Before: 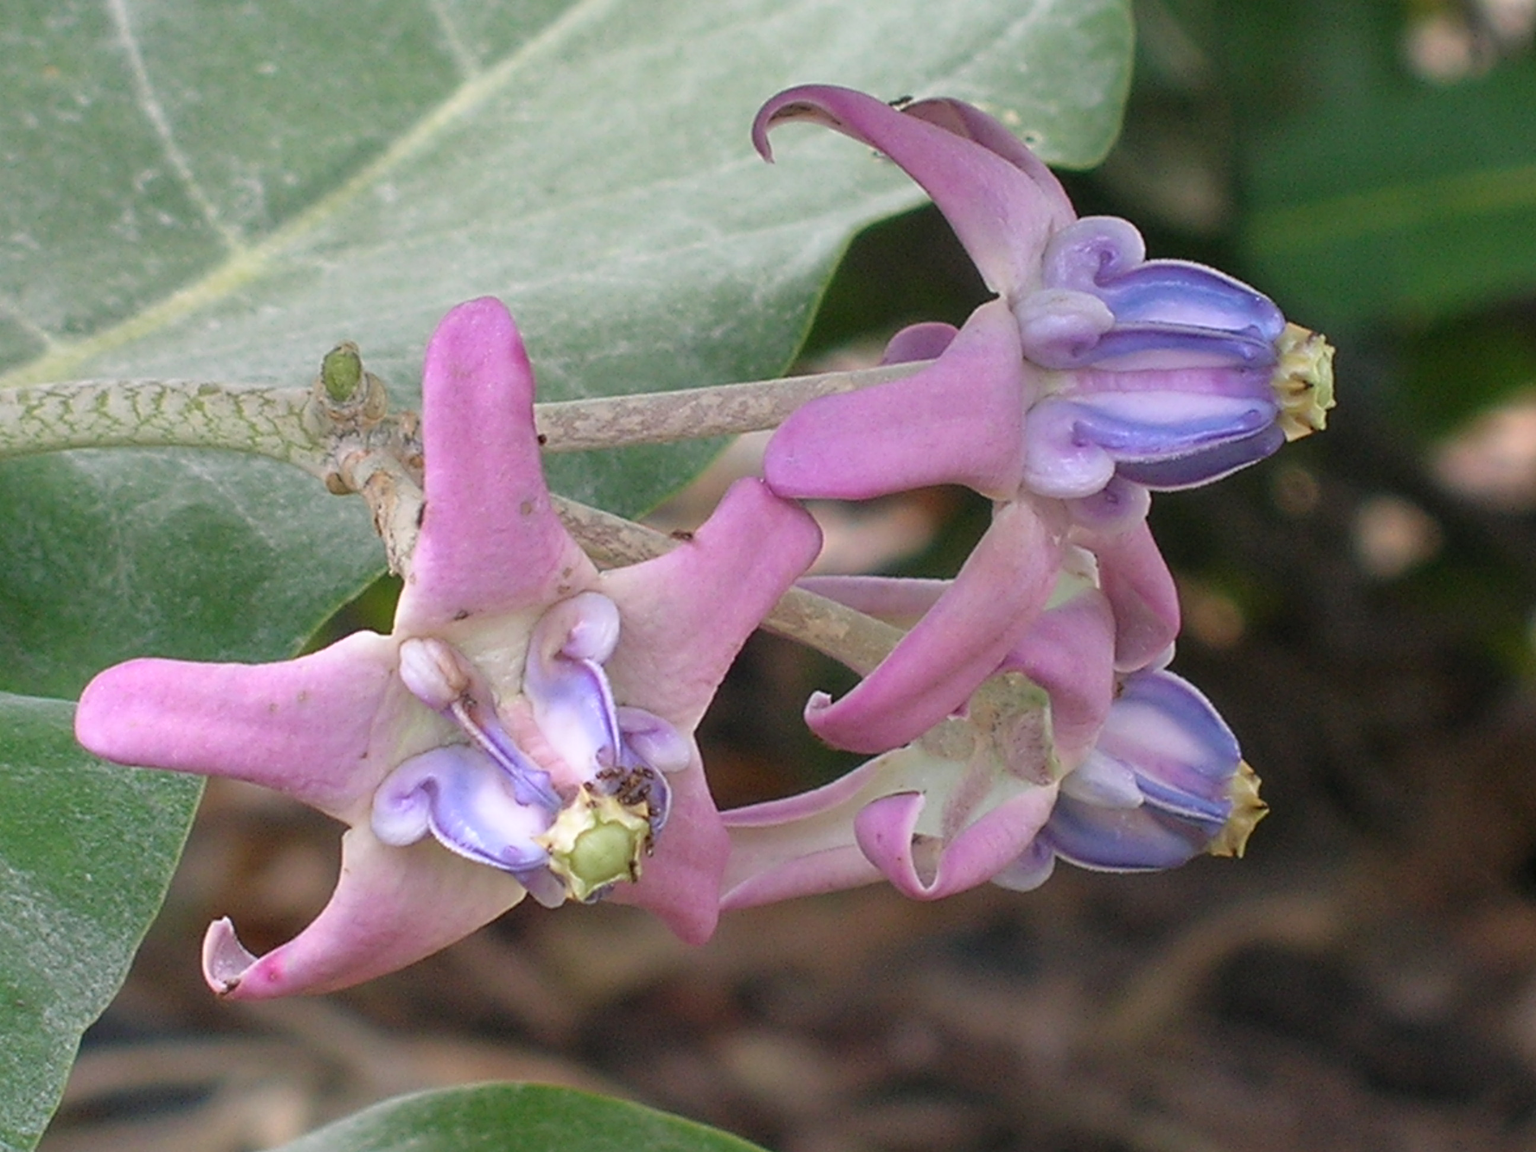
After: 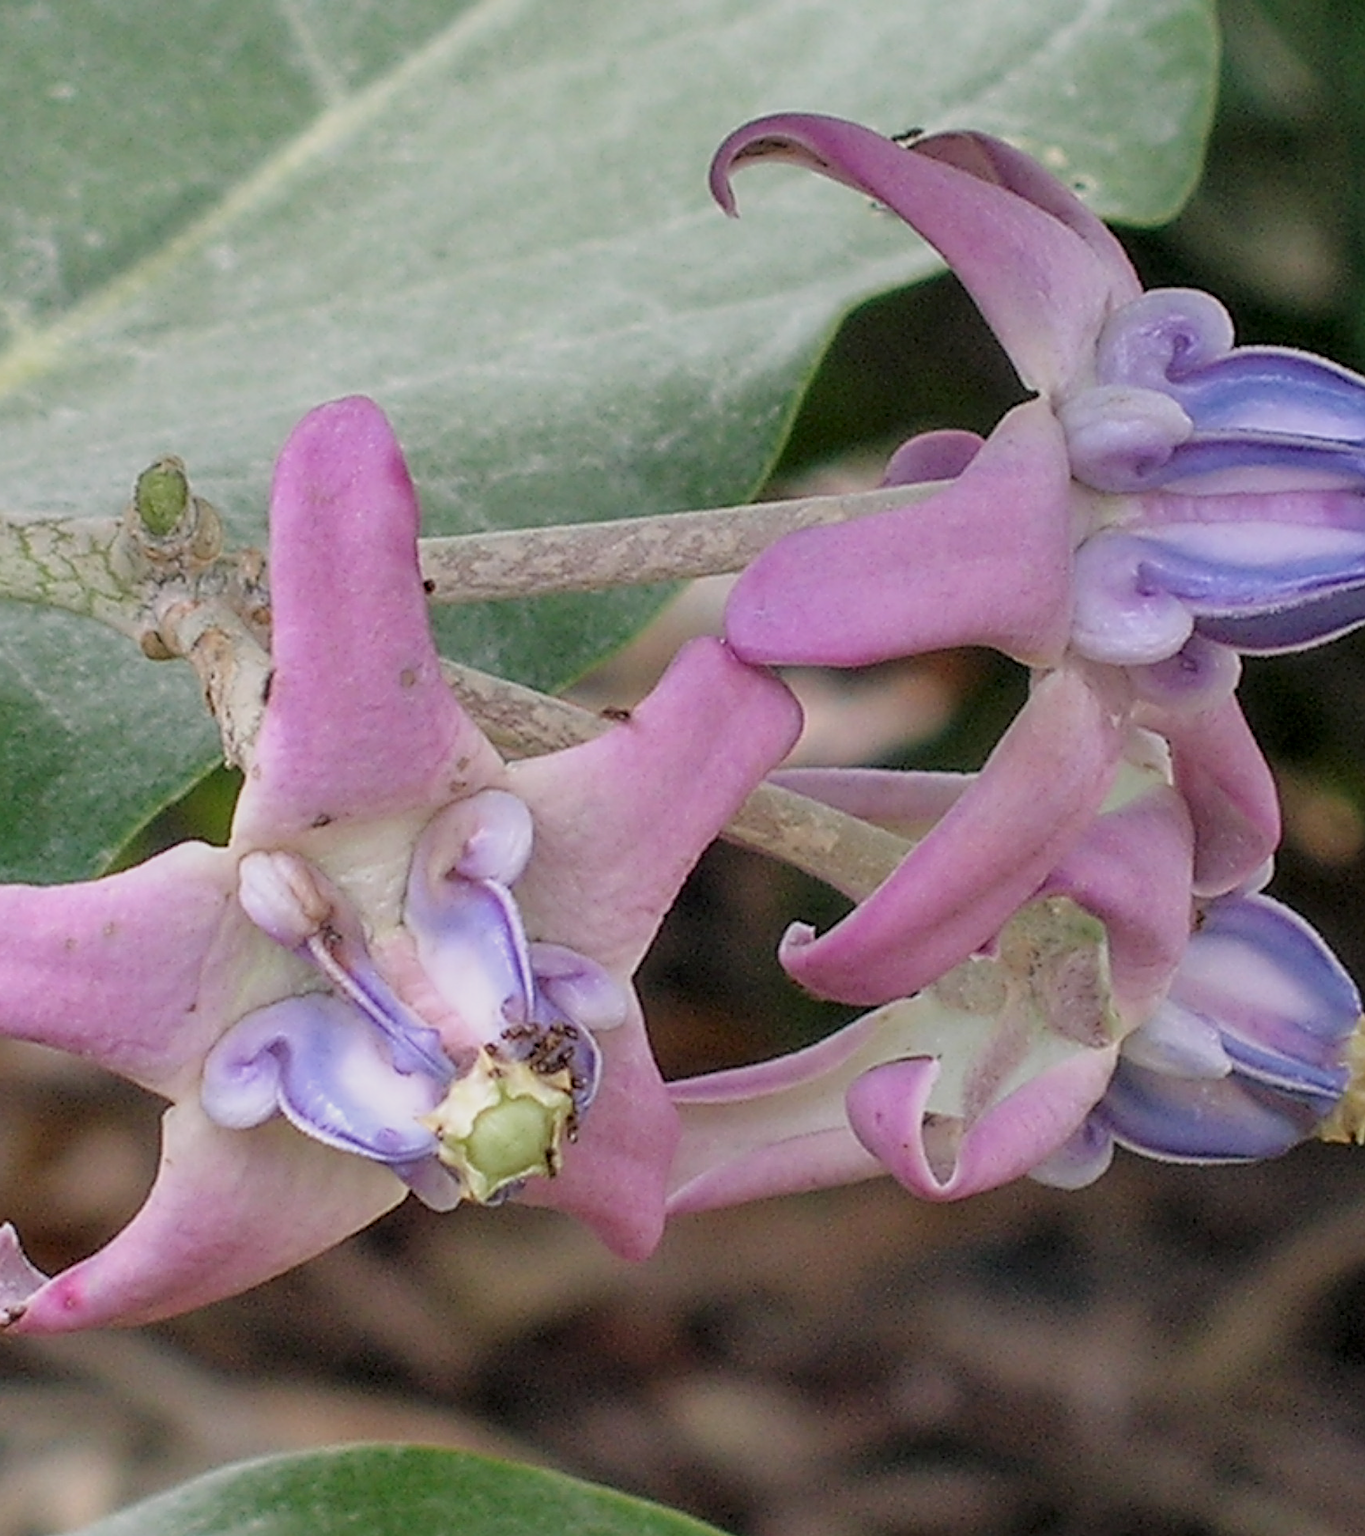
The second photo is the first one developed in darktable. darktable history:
sharpen: on, module defaults
local contrast: detail 130%
filmic rgb: hardness 4.17, contrast 0.921
crop and rotate: left 14.385%, right 18.948%
